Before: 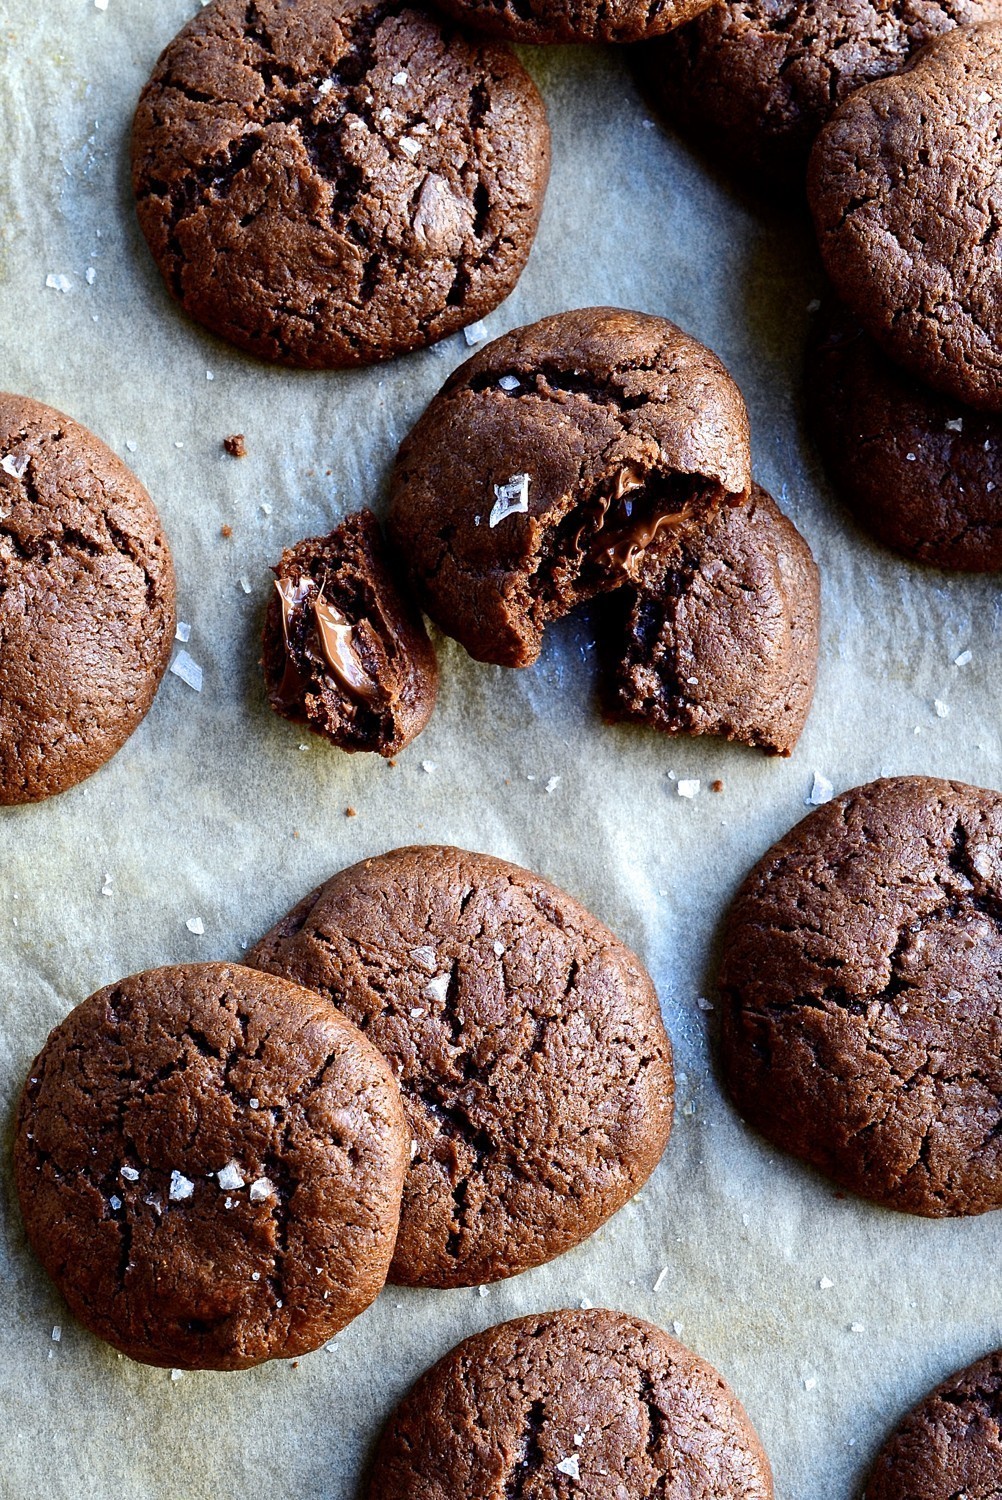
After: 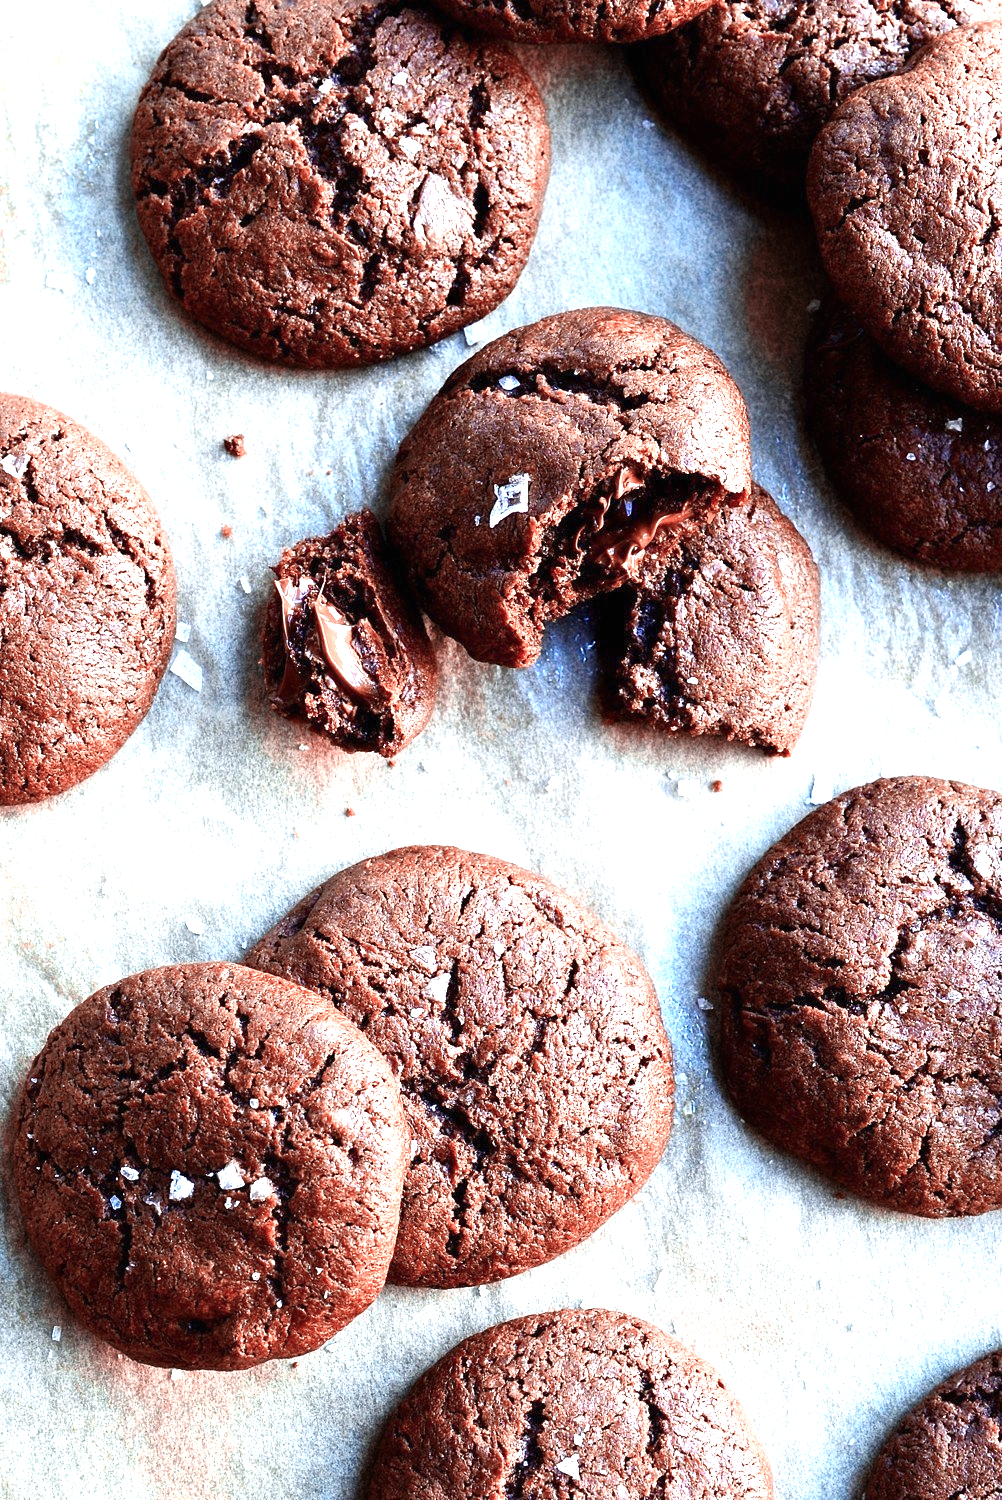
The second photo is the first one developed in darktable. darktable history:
exposure: black level correction 0, exposure 1.1 EV, compensate exposure bias true, compensate highlight preservation false
color zones: curves: ch2 [(0, 0.5) (0.084, 0.497) (0.323, 0.335) (0.4, 0.497) (1, 0.5)], process mode strong
